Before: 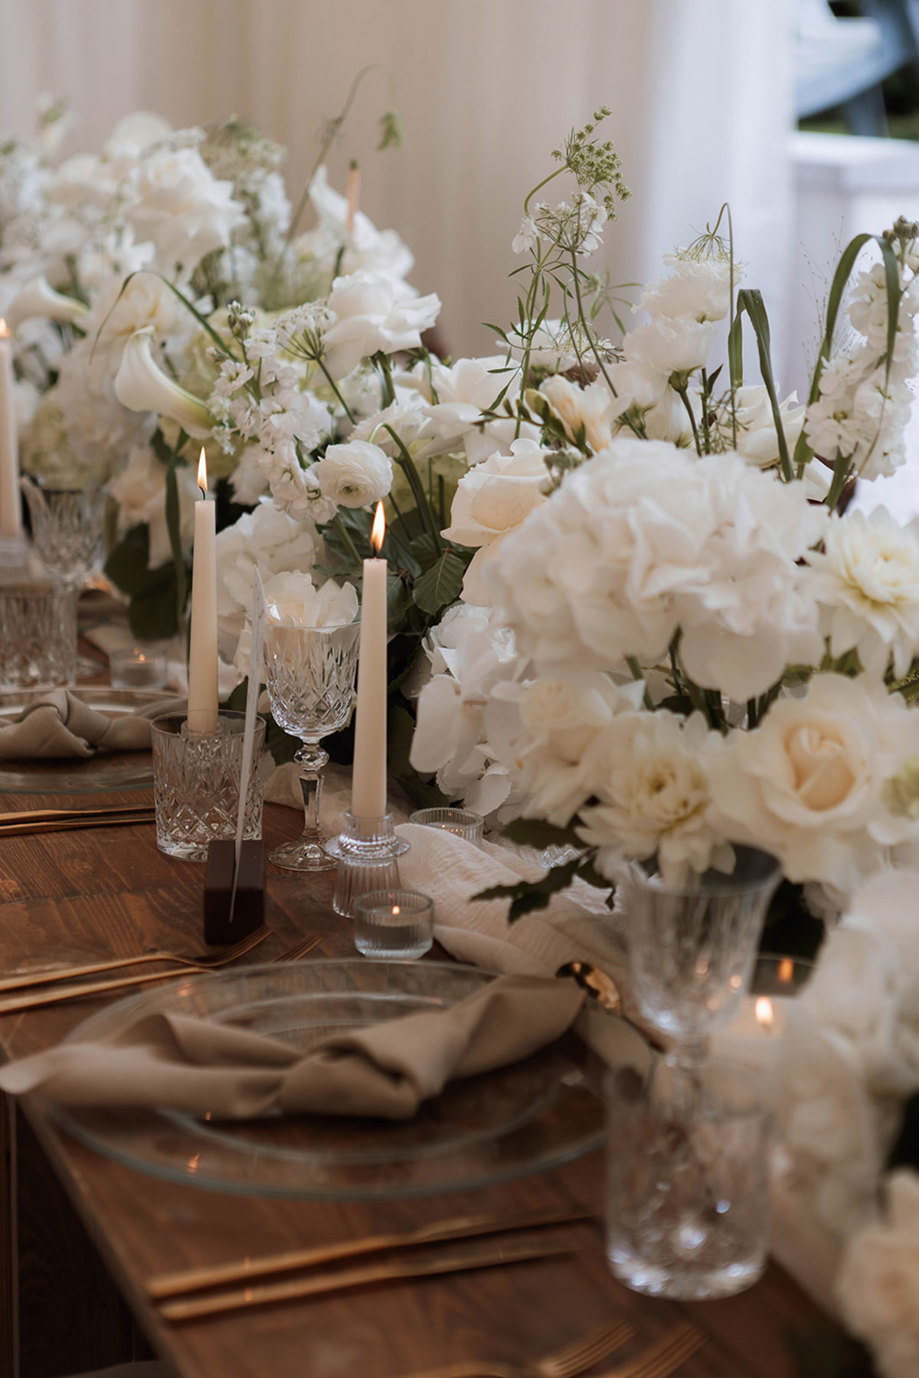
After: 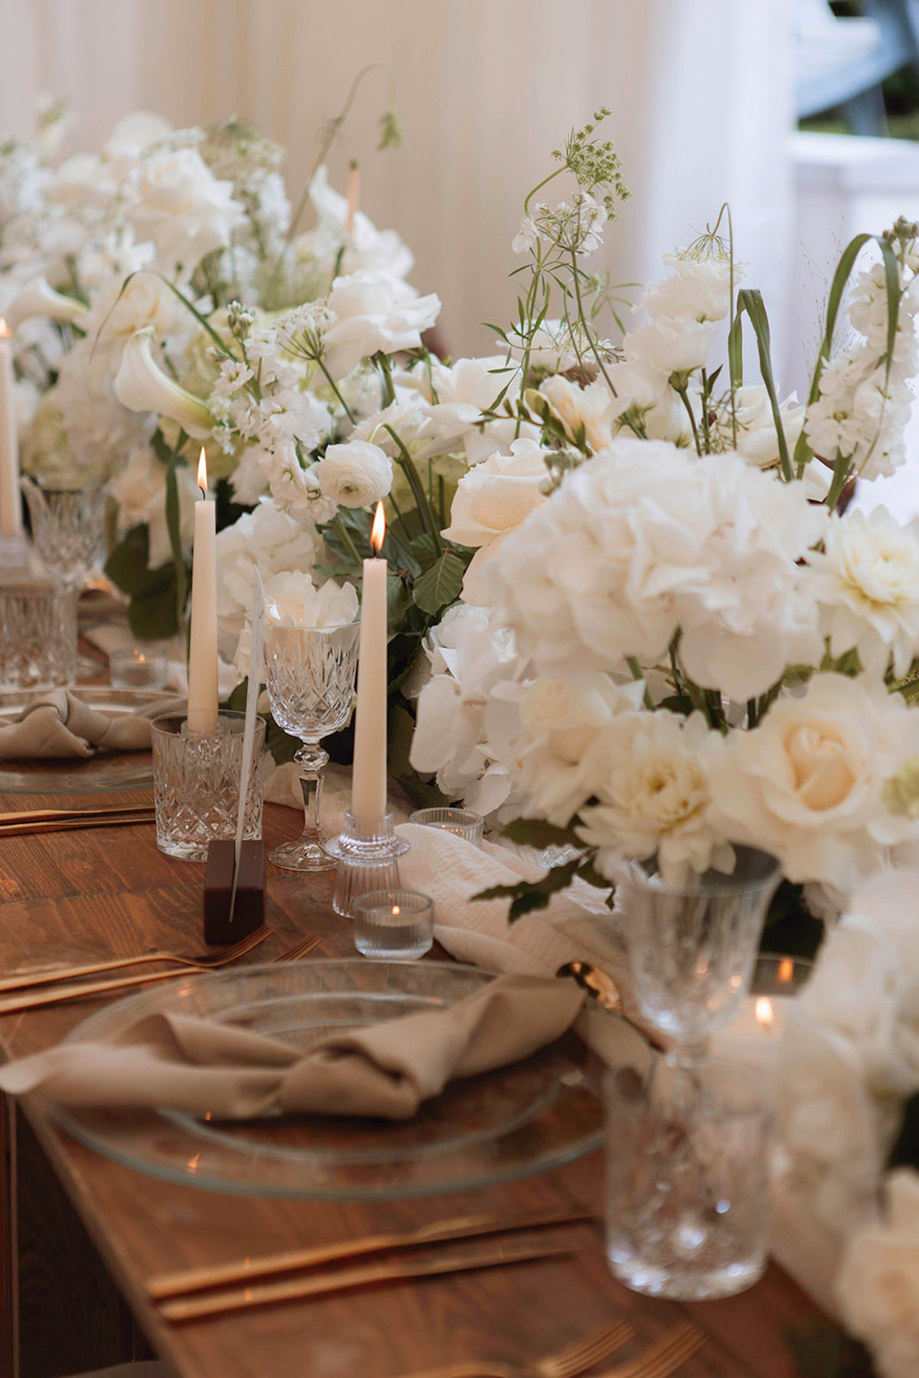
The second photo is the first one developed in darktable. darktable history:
levels: white 99.89%, levels [0, 0.445, 1]
